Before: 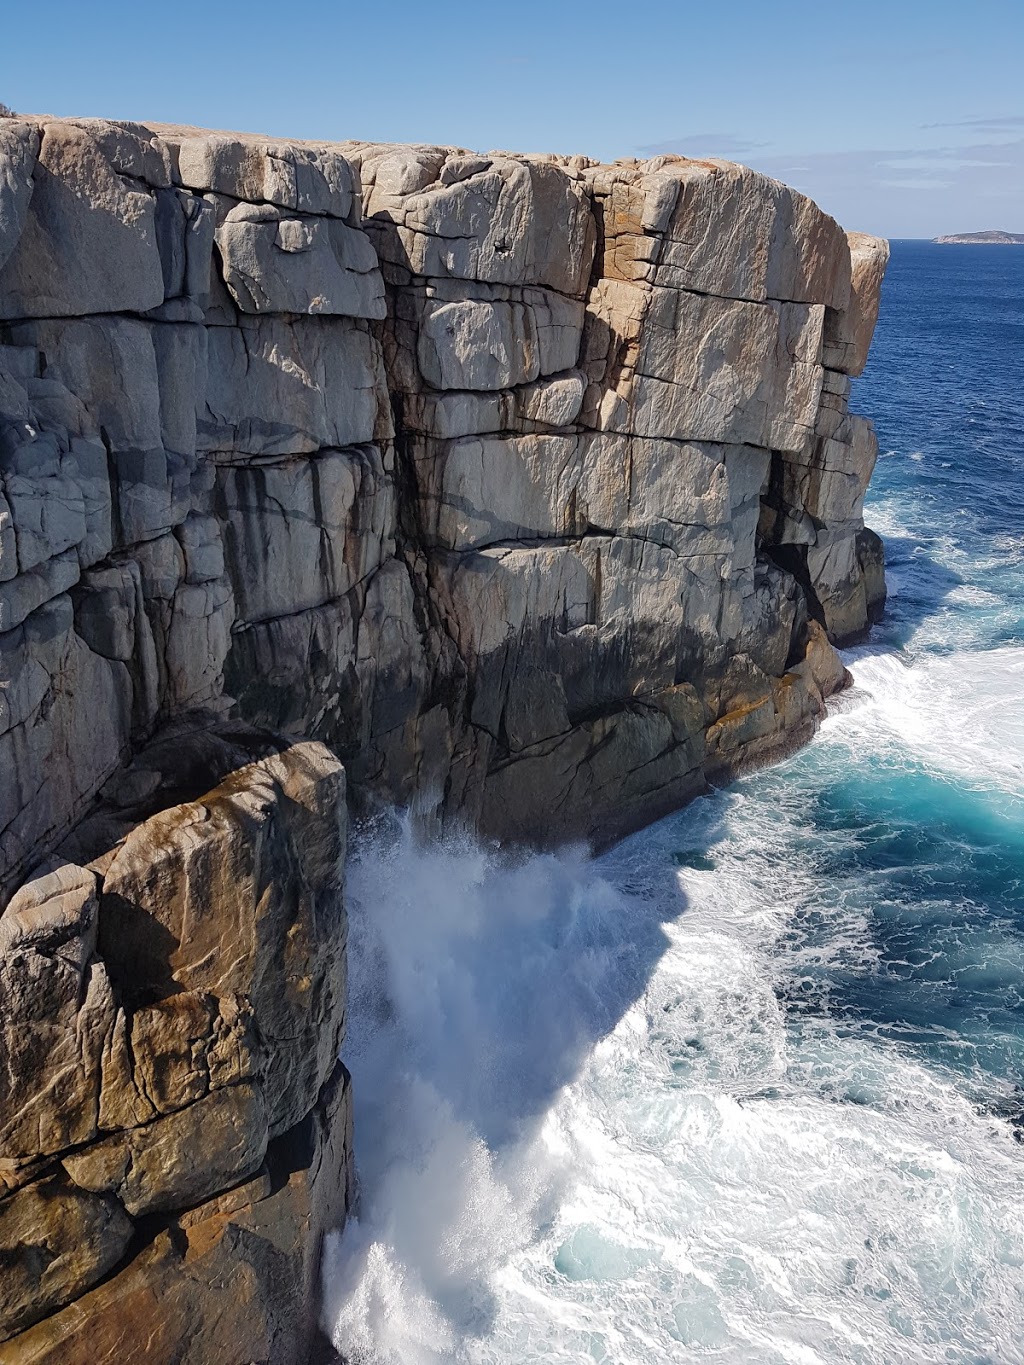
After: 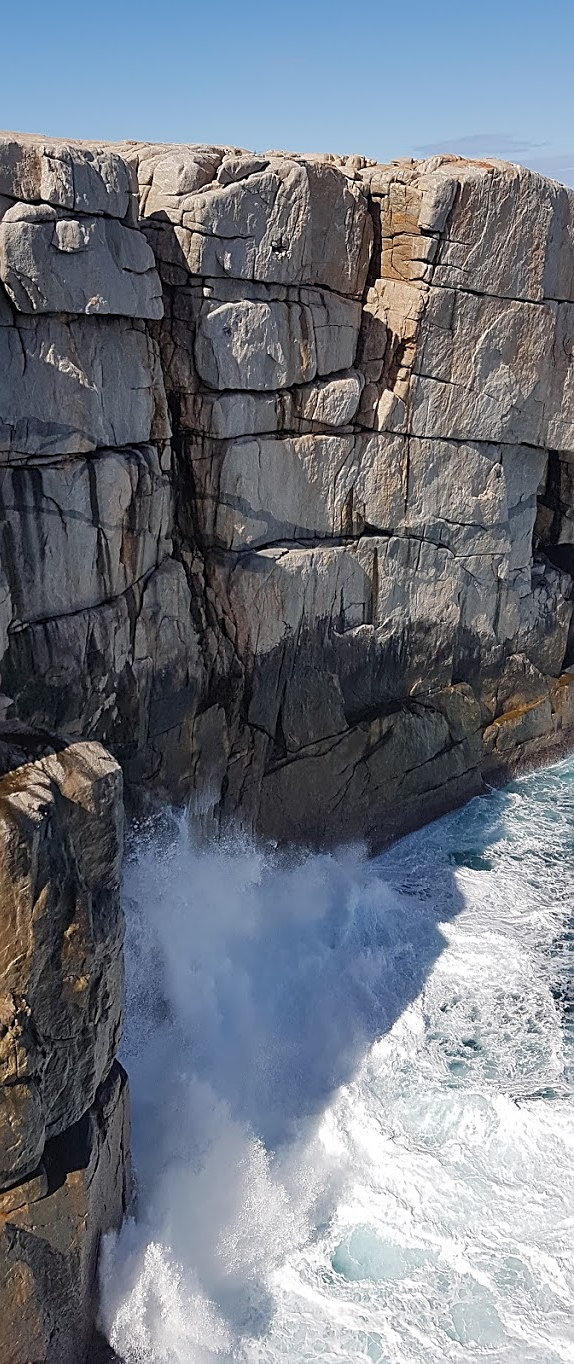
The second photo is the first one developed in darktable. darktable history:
sharpen: on, module defaults
crop: left 21.87%, right 22.02%, bottom 0.001%
